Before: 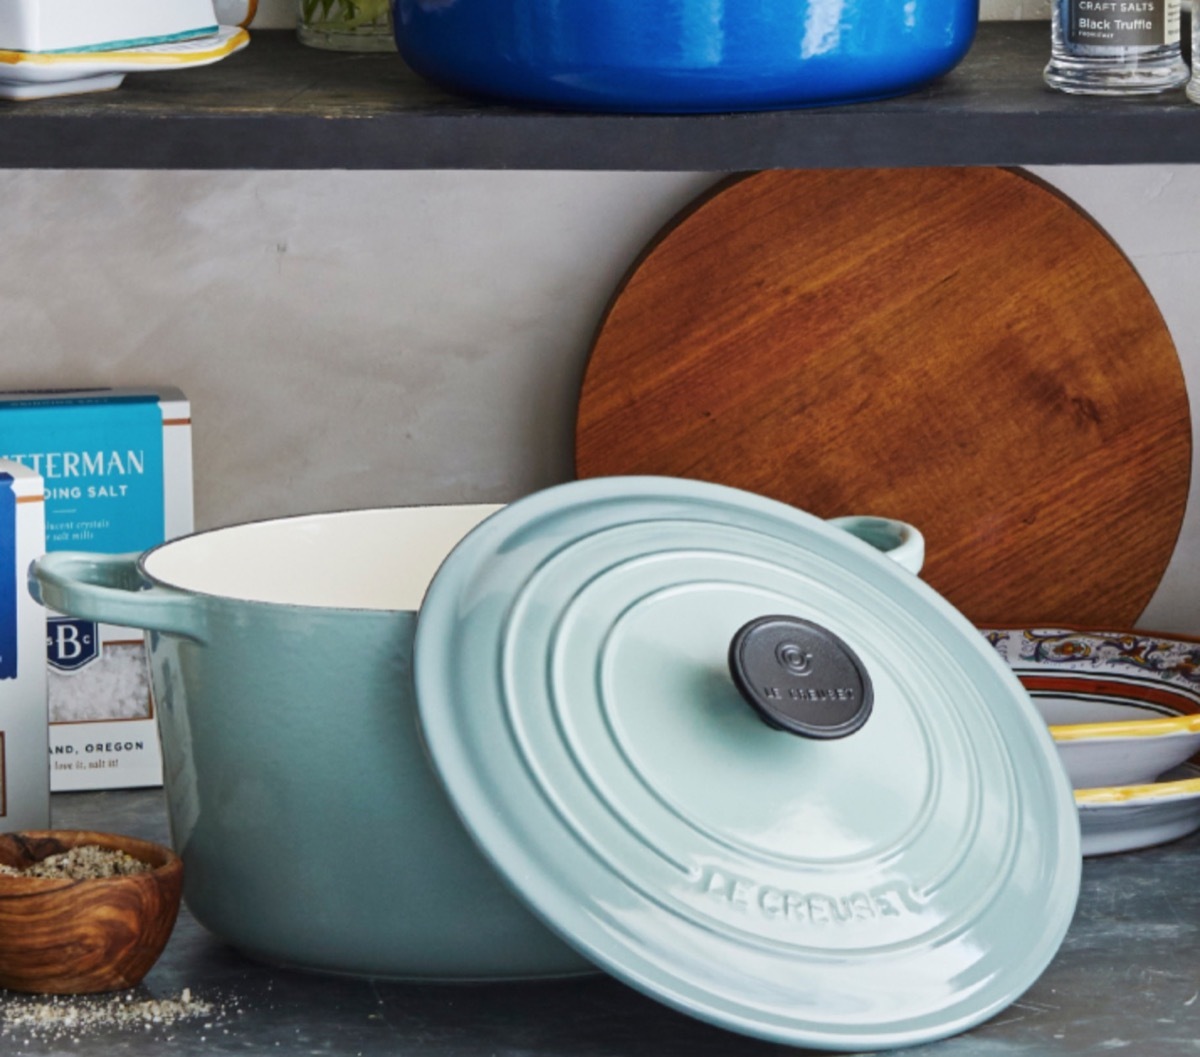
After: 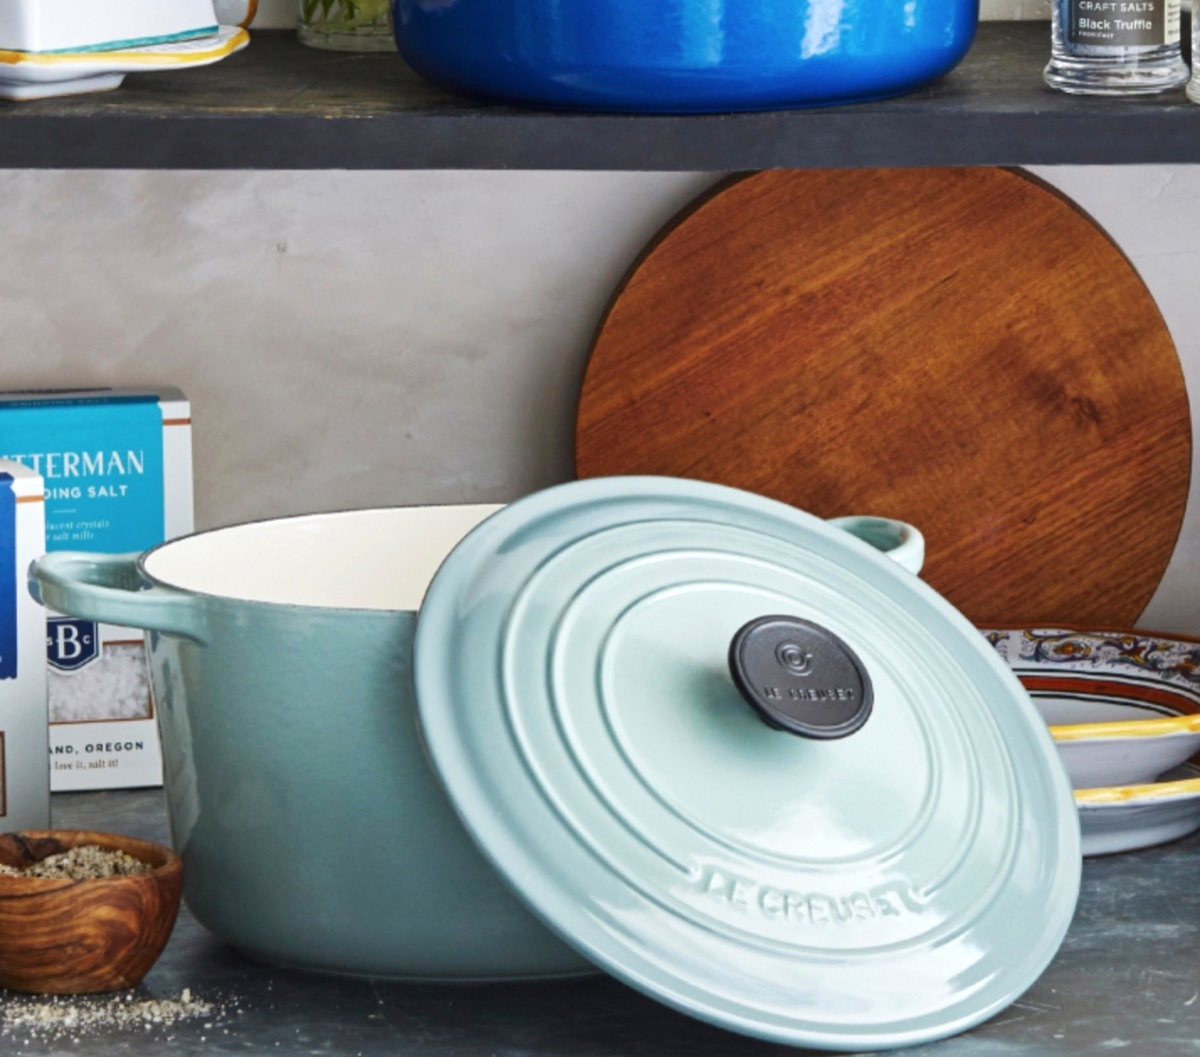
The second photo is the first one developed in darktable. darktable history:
exposure: exposure 0.208 EV, compensate exposure bias true, compensate highlight preservation false
